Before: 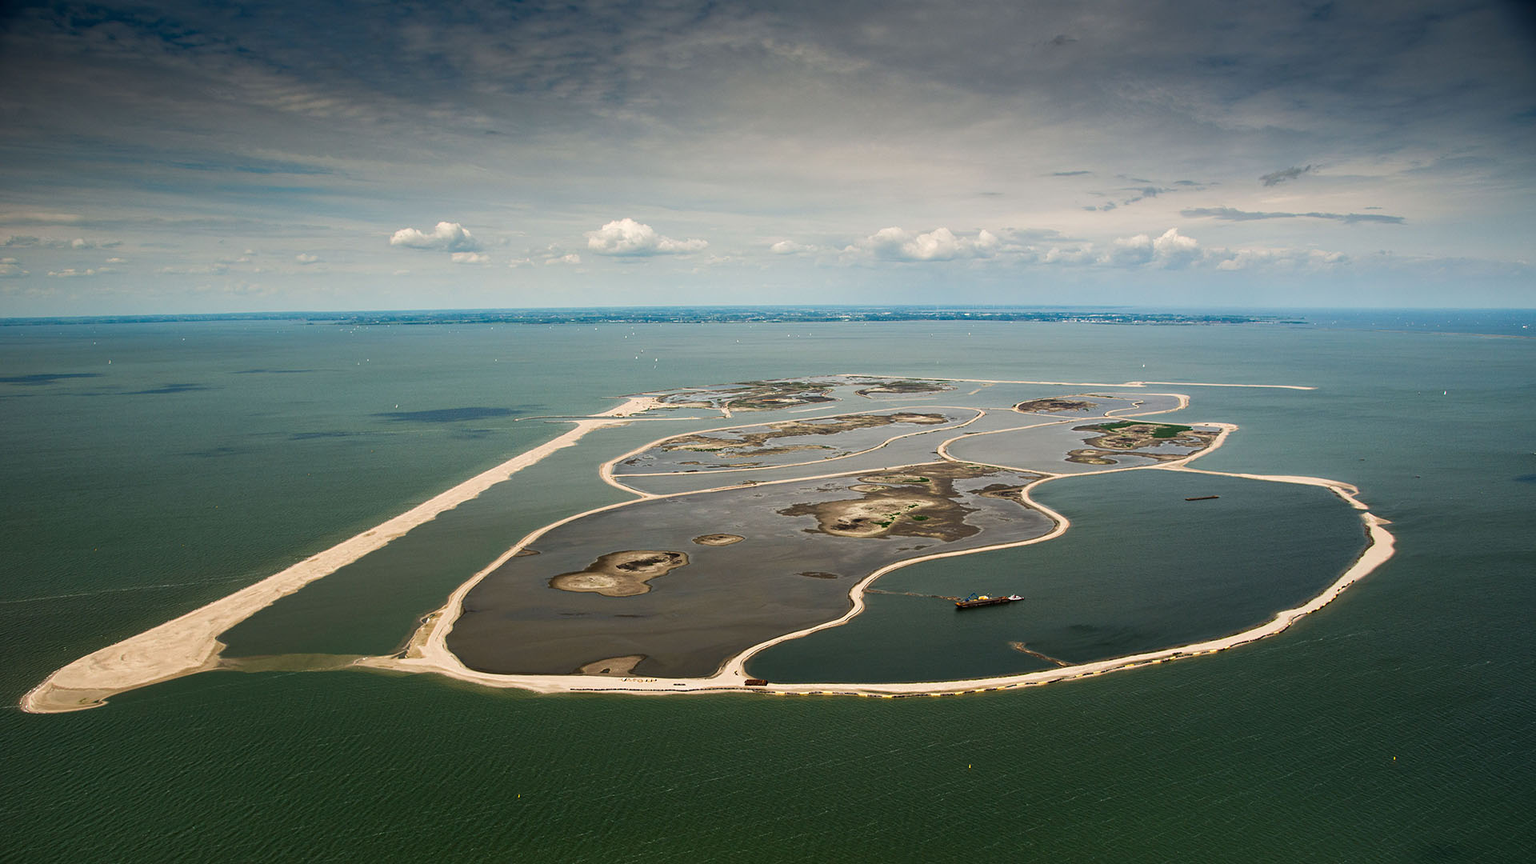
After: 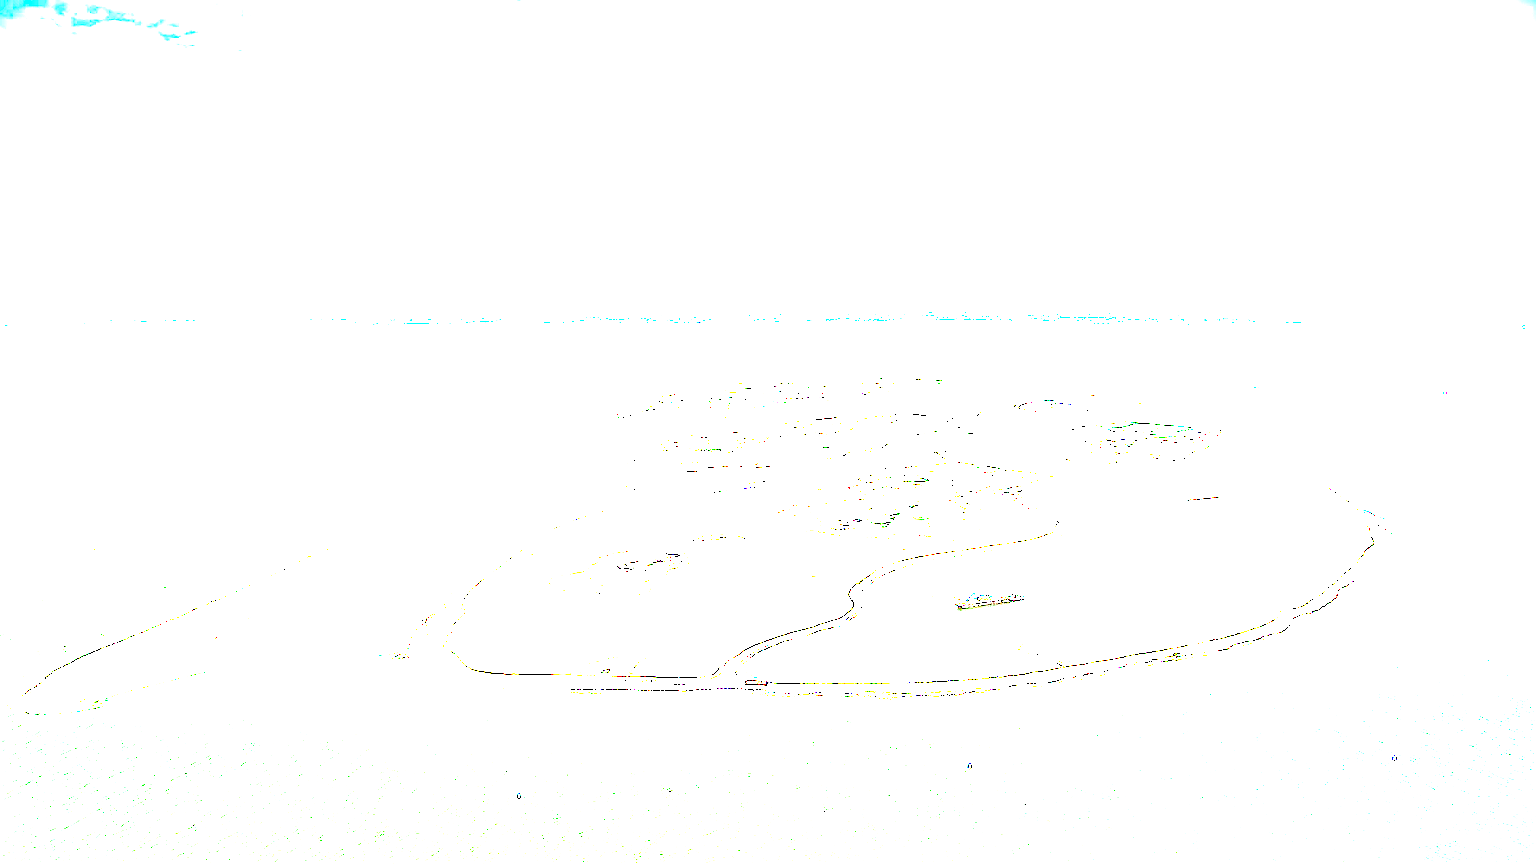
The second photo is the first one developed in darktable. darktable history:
contrast equalizer: y [[0.439, 0.44, 0.442, 0.457, 0.493, 0.498], [0.5 ×6], [0.5 ×6], [0 ×6], [0 ×6]], mix 0.59
sharpen: radius 0.969, amount 0.604
exposure: exposure 8 EV, compensate highlight preservation false
